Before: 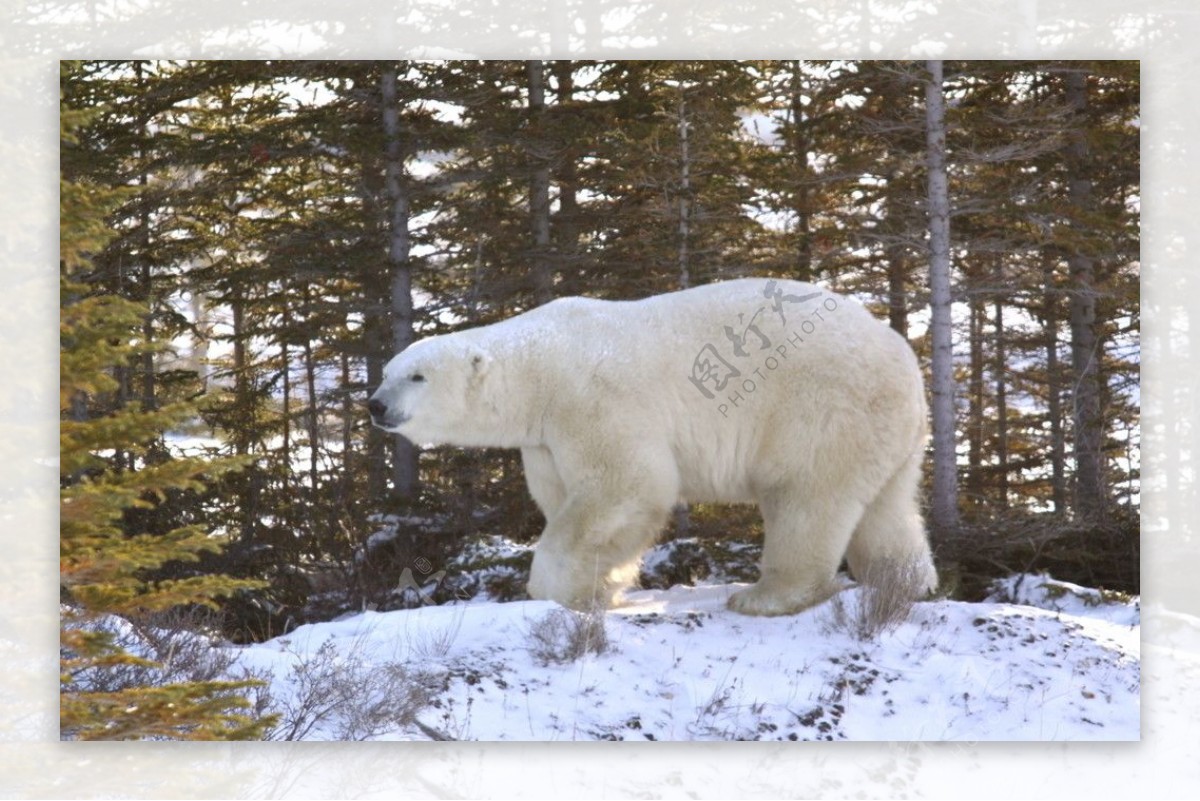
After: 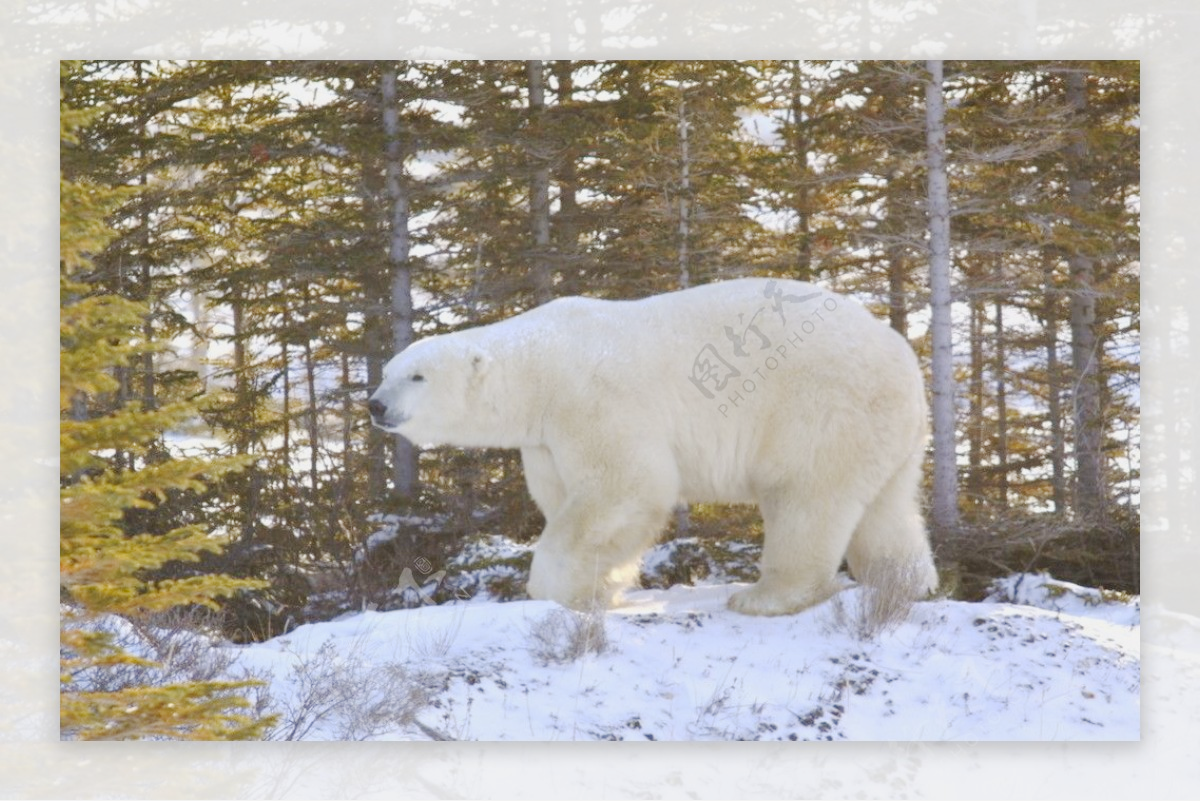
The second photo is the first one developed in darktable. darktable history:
contrast brightness saturation: contrast -0.1, brightness 0.05, saturation 0.08
base curve: curves: ch0 [(0, 0) (0.158, 0.273) (0.879, 0.895) (1, 1)], preserve colors none
color contrast: green-magenta contrast 0.8, blue-yellow contrast 1.1, unbound 0
